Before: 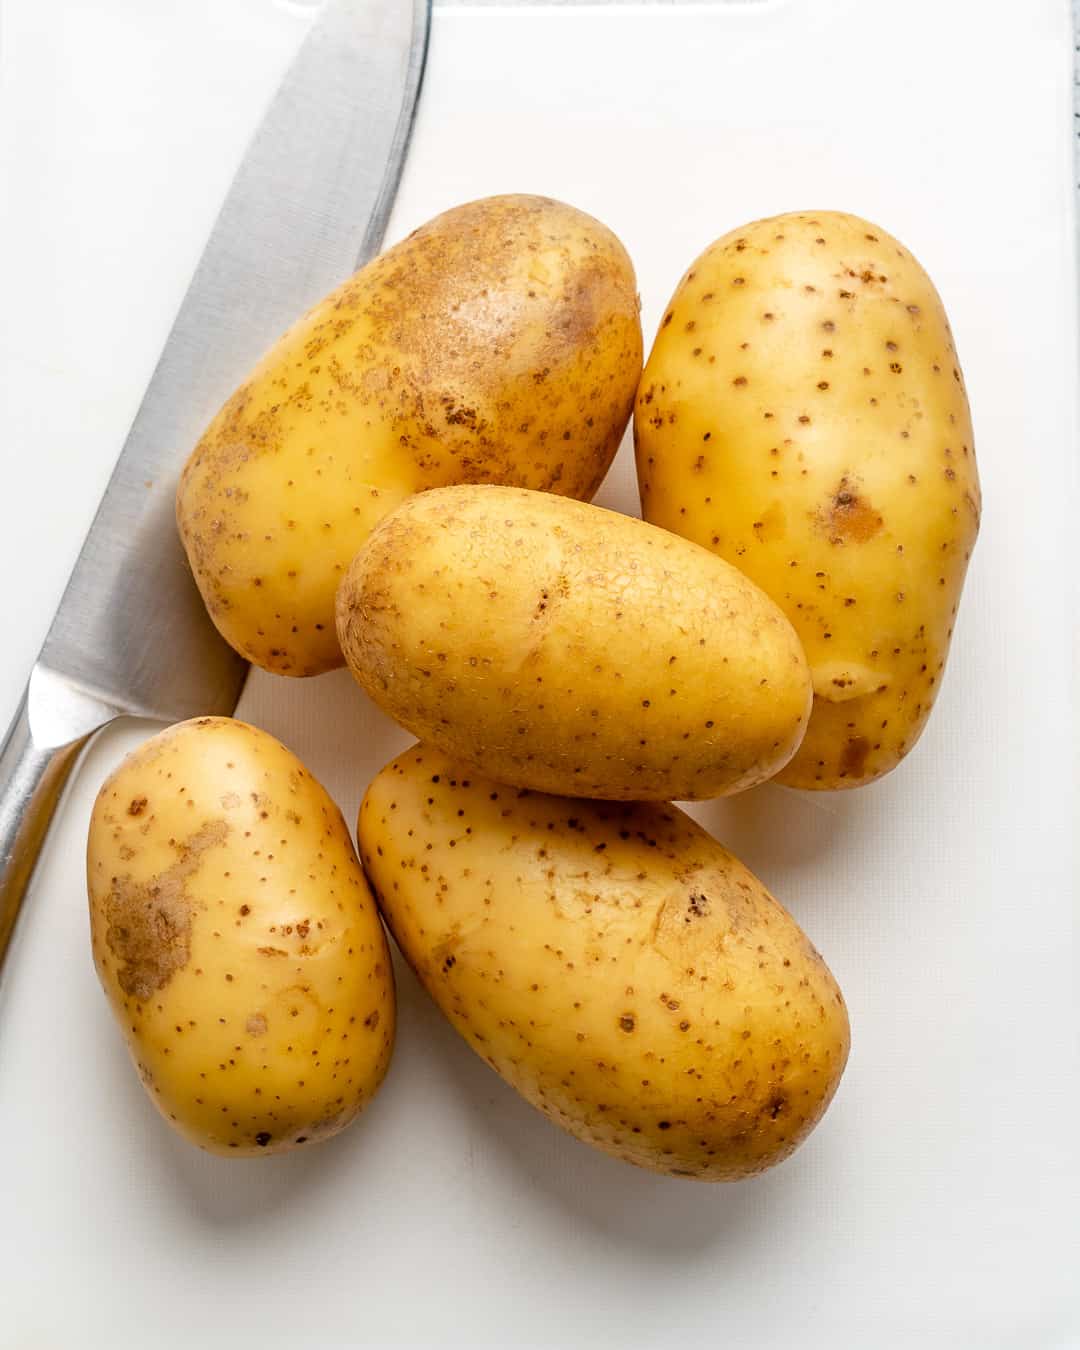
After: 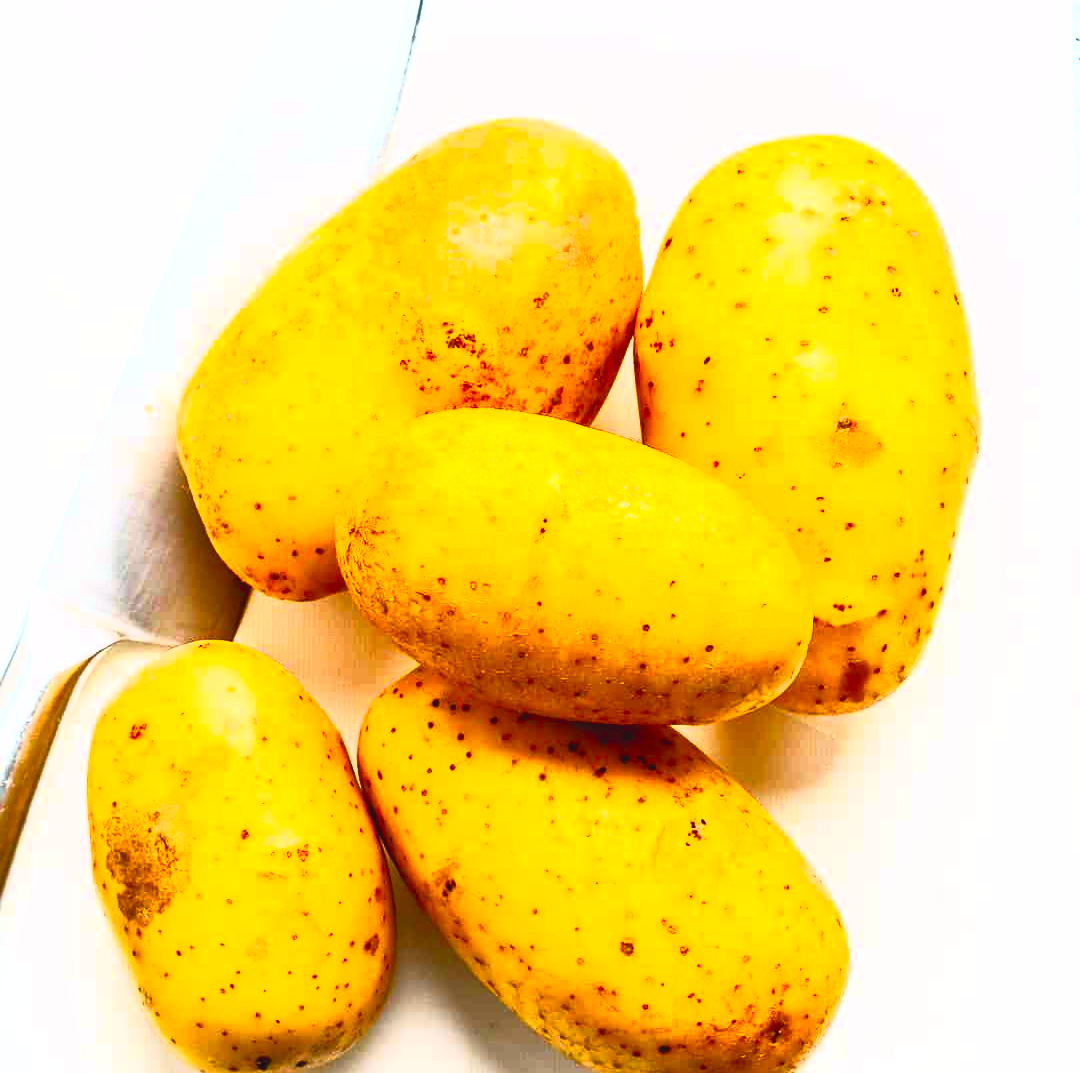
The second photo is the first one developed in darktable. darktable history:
contrast brightness saturation: contrast 0.991, brightness 0.995, saturation 0.993
color balance rgb: power › luminance -7.603%, power › chroma 1.079%, power › hue 216.21°, perceptual saturation grading › global saturation 10.029%, global vibrance 18.159%
exposure: black level correction 0.001, exposure 0.296 EV, compensate highlight preservation false
color zones: curves: ch0 [(0.25, 0.5) (0.463, 0.627) (0.484, 0.637) (0.75, 0.5)]
crop and rotate: top 5.662%, bottom 14.793%
